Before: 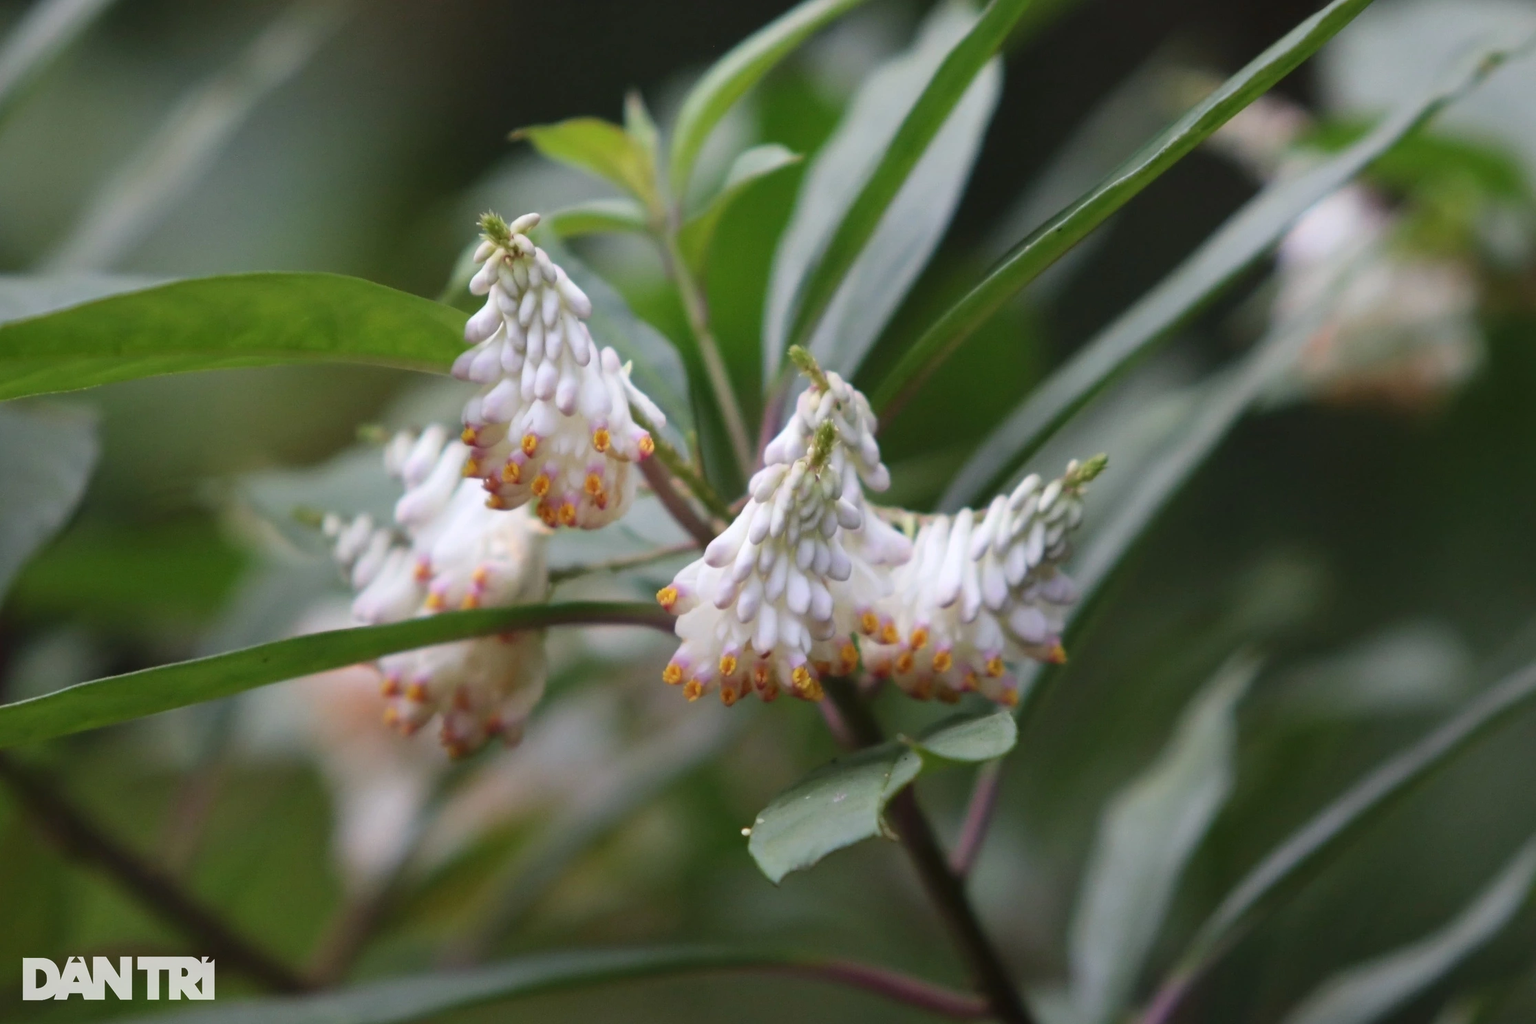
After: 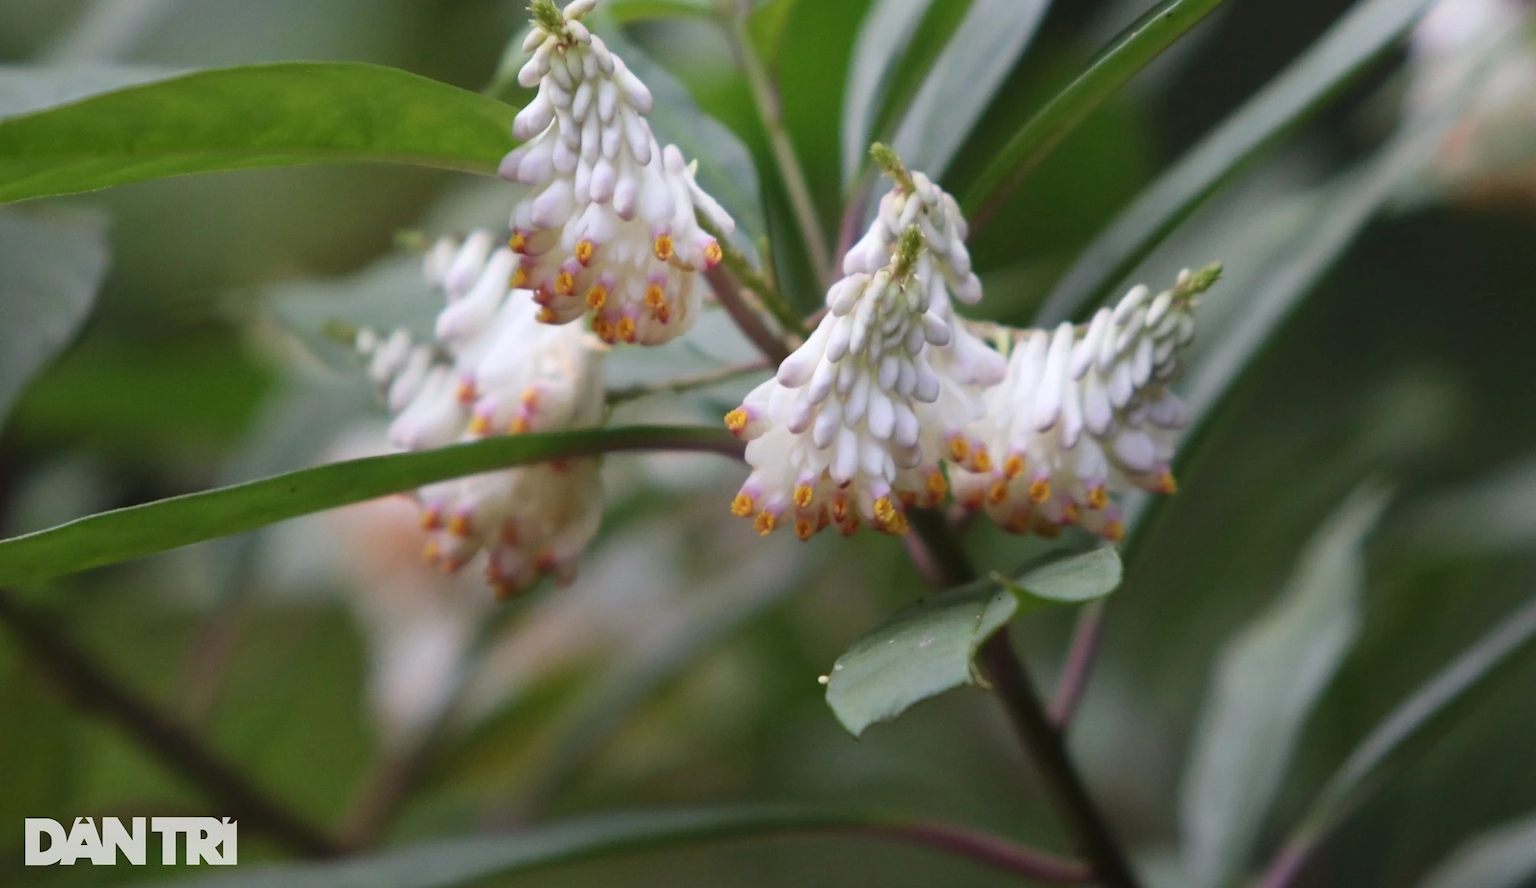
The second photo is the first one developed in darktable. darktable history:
crop: top 21.114%, right 9.32%, bottom 0.255%
